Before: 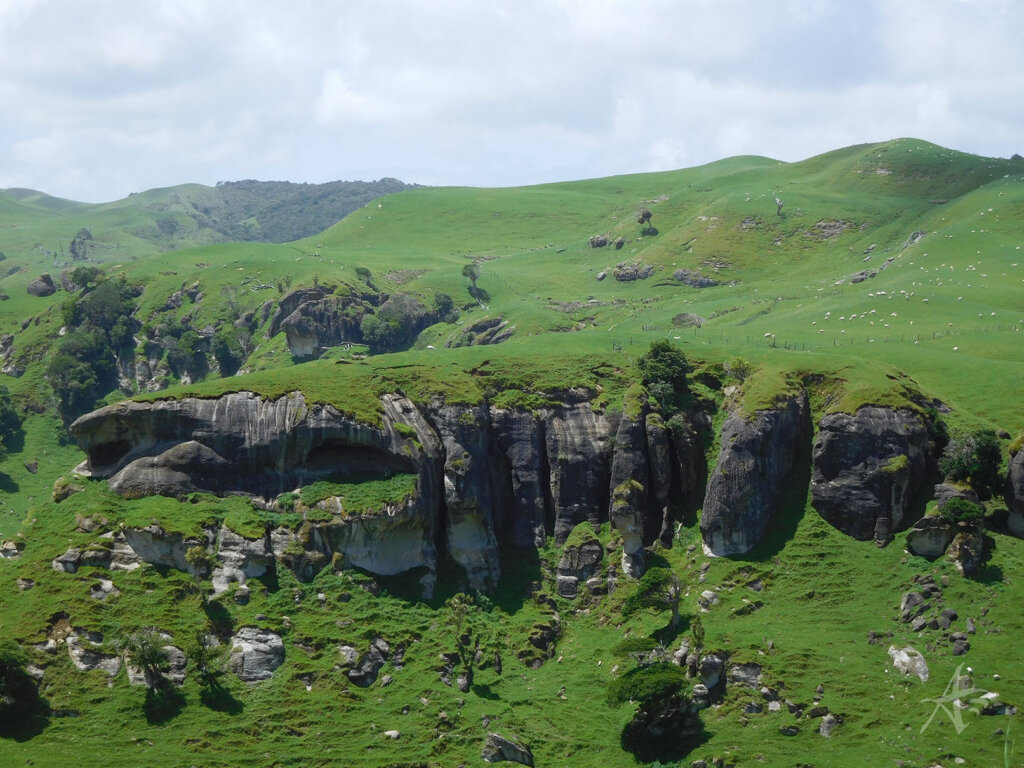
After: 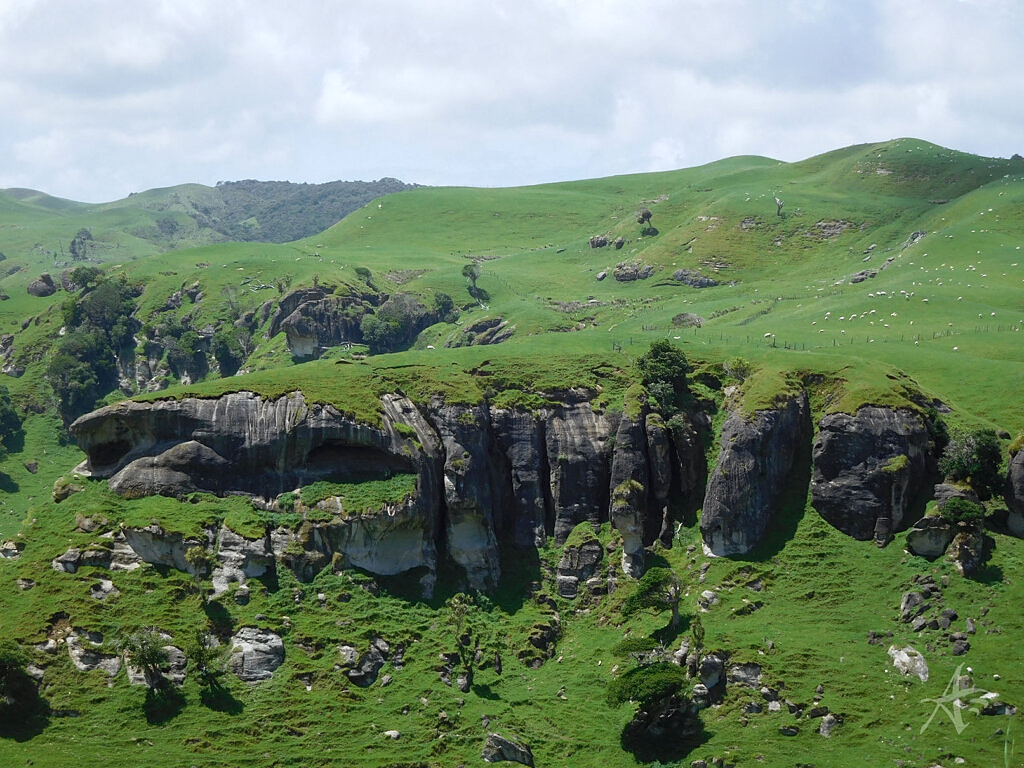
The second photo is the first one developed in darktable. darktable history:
local contrast: mode bilateral grid, contrast 20, coarseness 50, detail 120%, midtone range 0.2
contrast equalizer: y [[0.5 ×6], [0.5 ×6], [0.5, 0.5, 0.501, 0.545, 0.707, 0.863], [0 ×6], [0 ×6]]
sharpen: radius 0.969, amount 0.604
